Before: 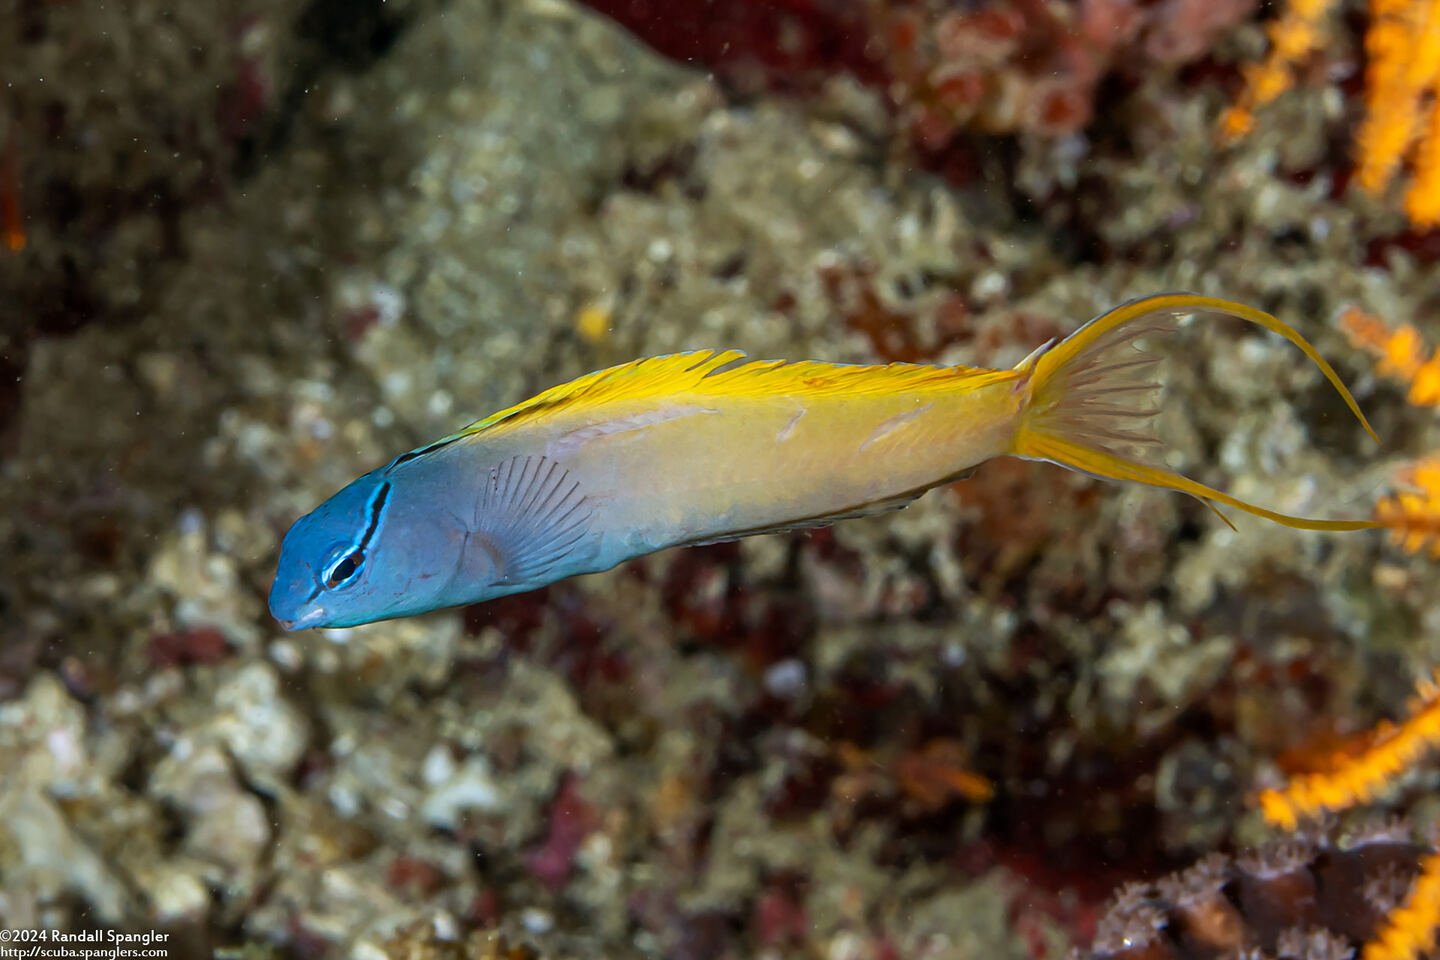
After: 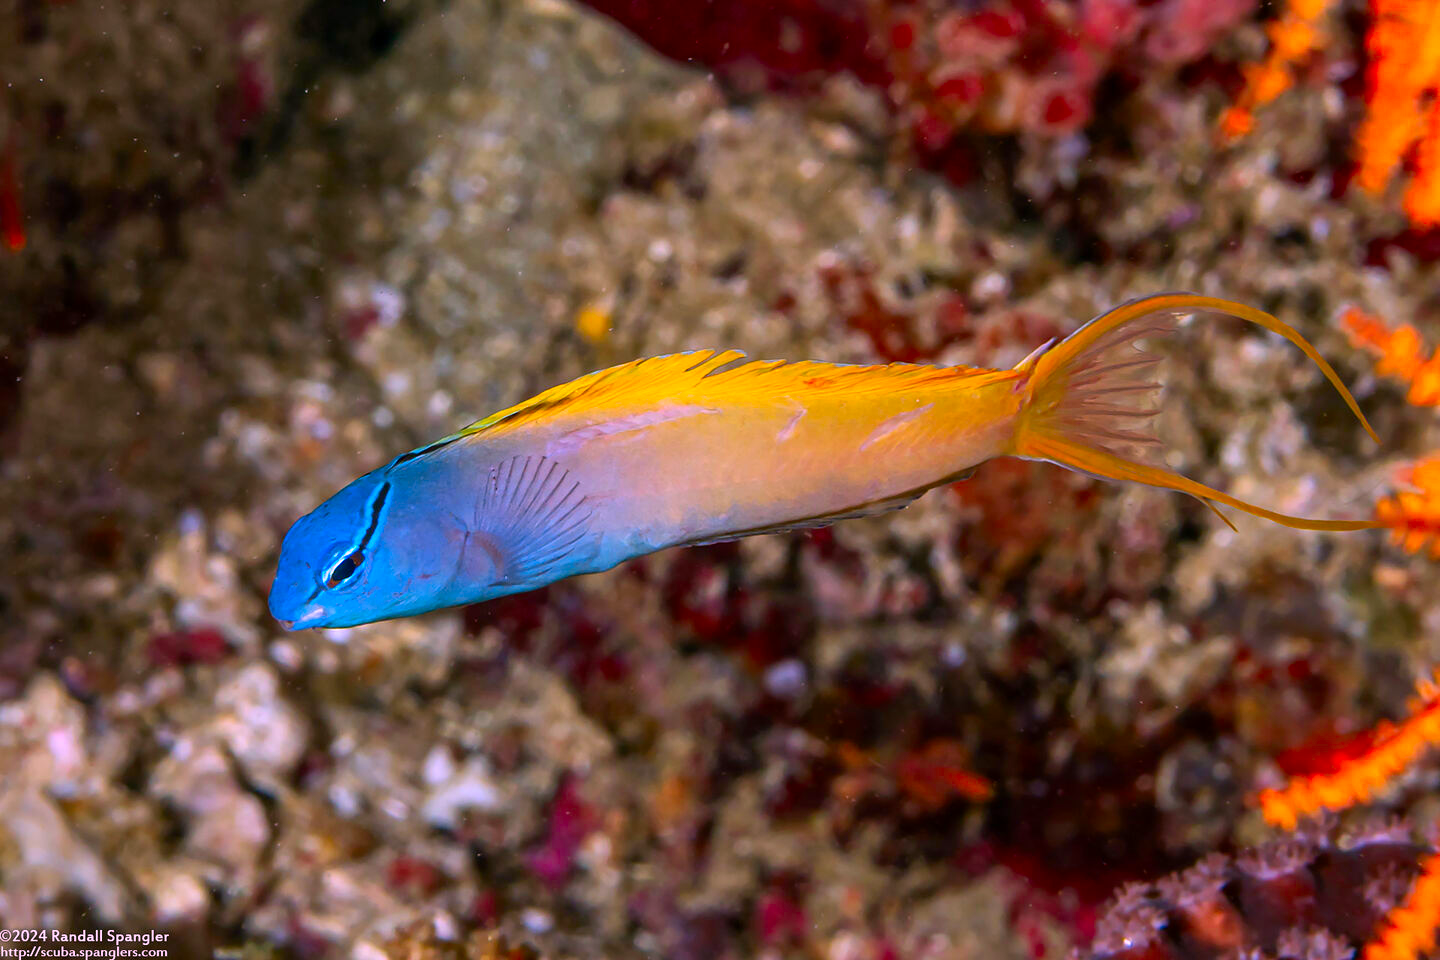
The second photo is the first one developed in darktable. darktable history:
exposure: compensate exposure bias true, compensate highlight preservation false
color correction: highlights a* 19.06, highlights b* -11.36, saturation 1.64
